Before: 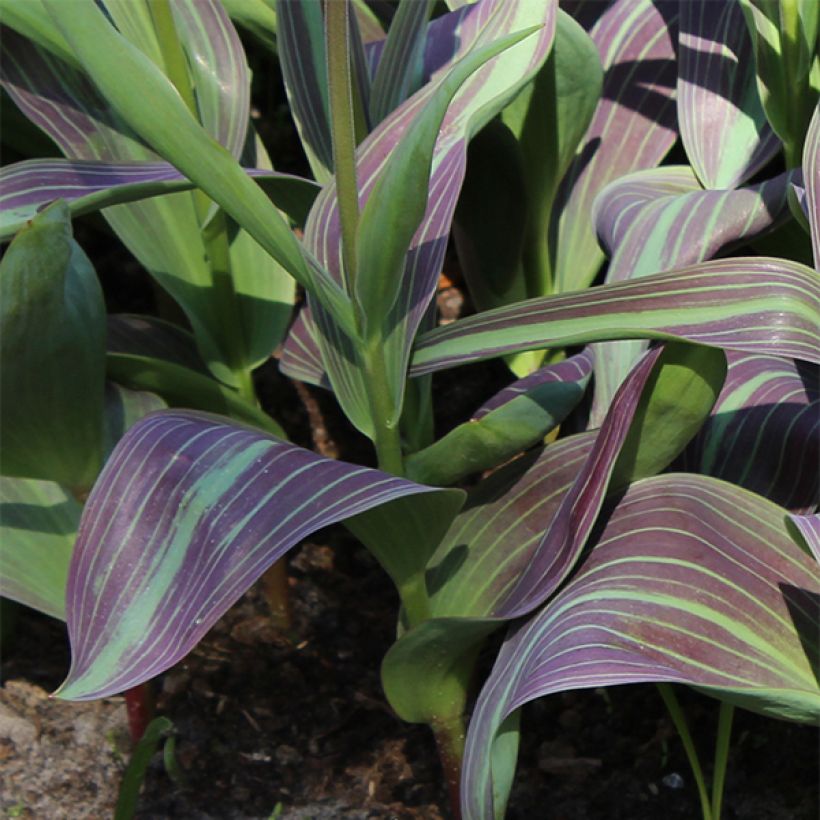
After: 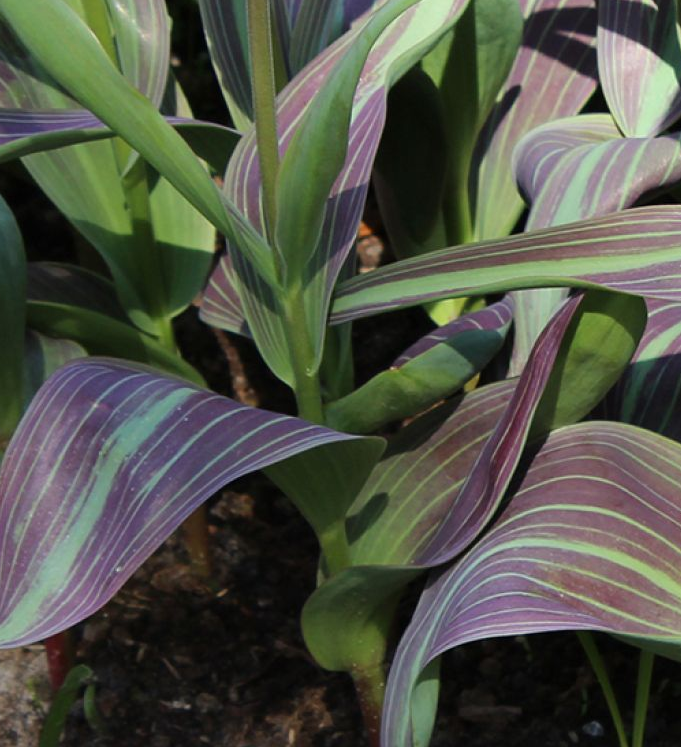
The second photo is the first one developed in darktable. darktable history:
crop: left 9.762%, top 6.344%, right 7.188%, bottom 2.439%
